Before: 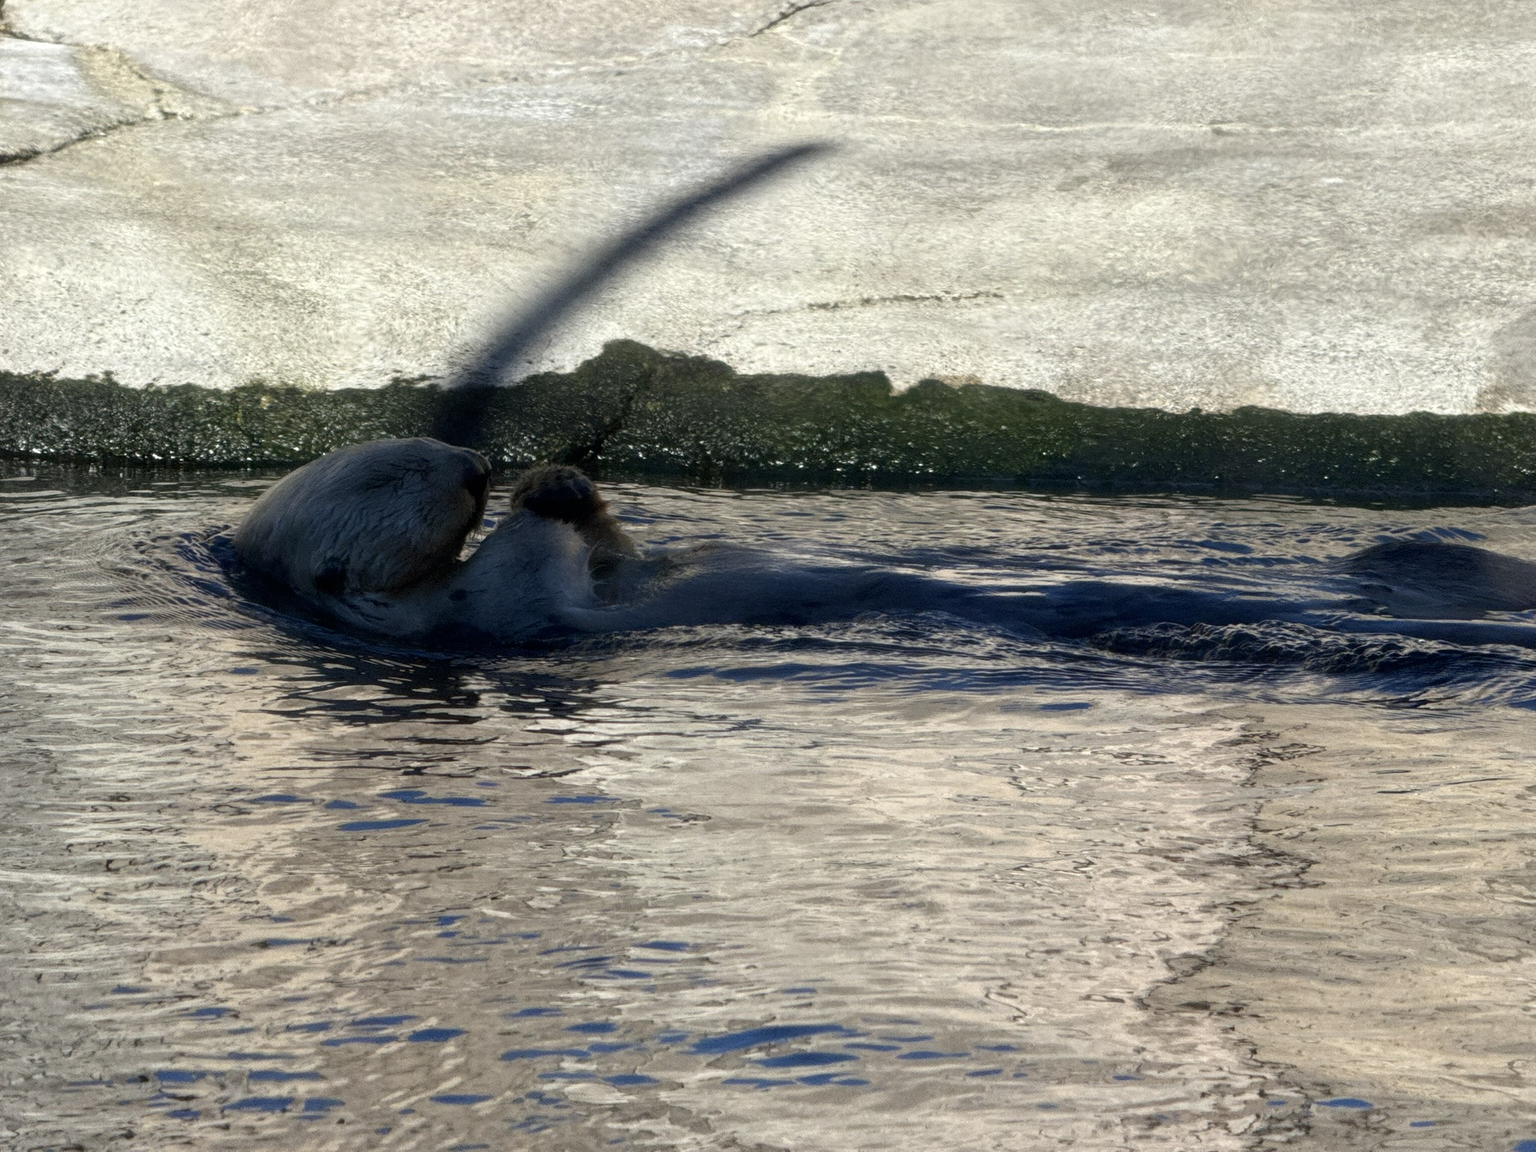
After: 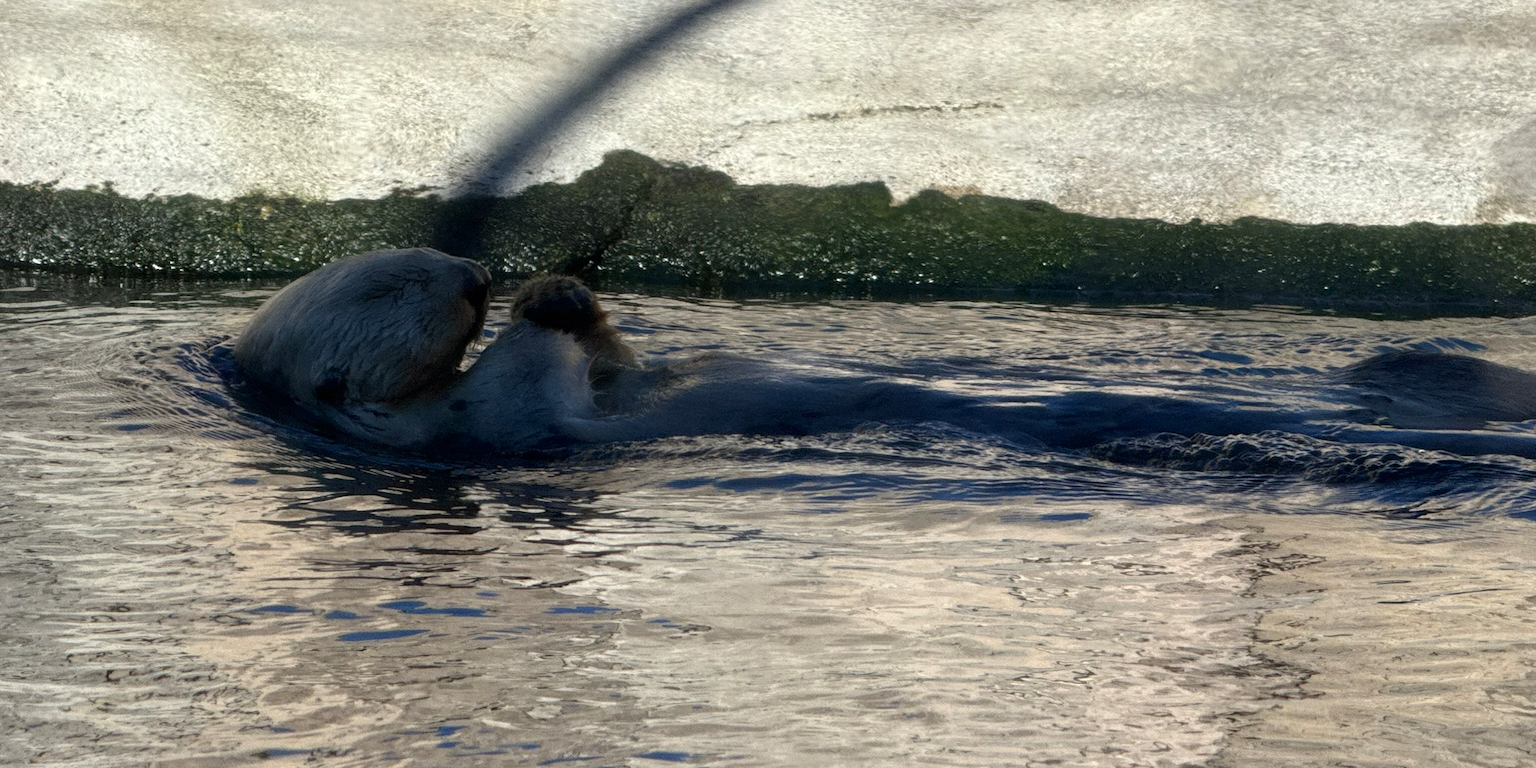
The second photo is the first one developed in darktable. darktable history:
crop: top 16.49%, bottom 16.783%
